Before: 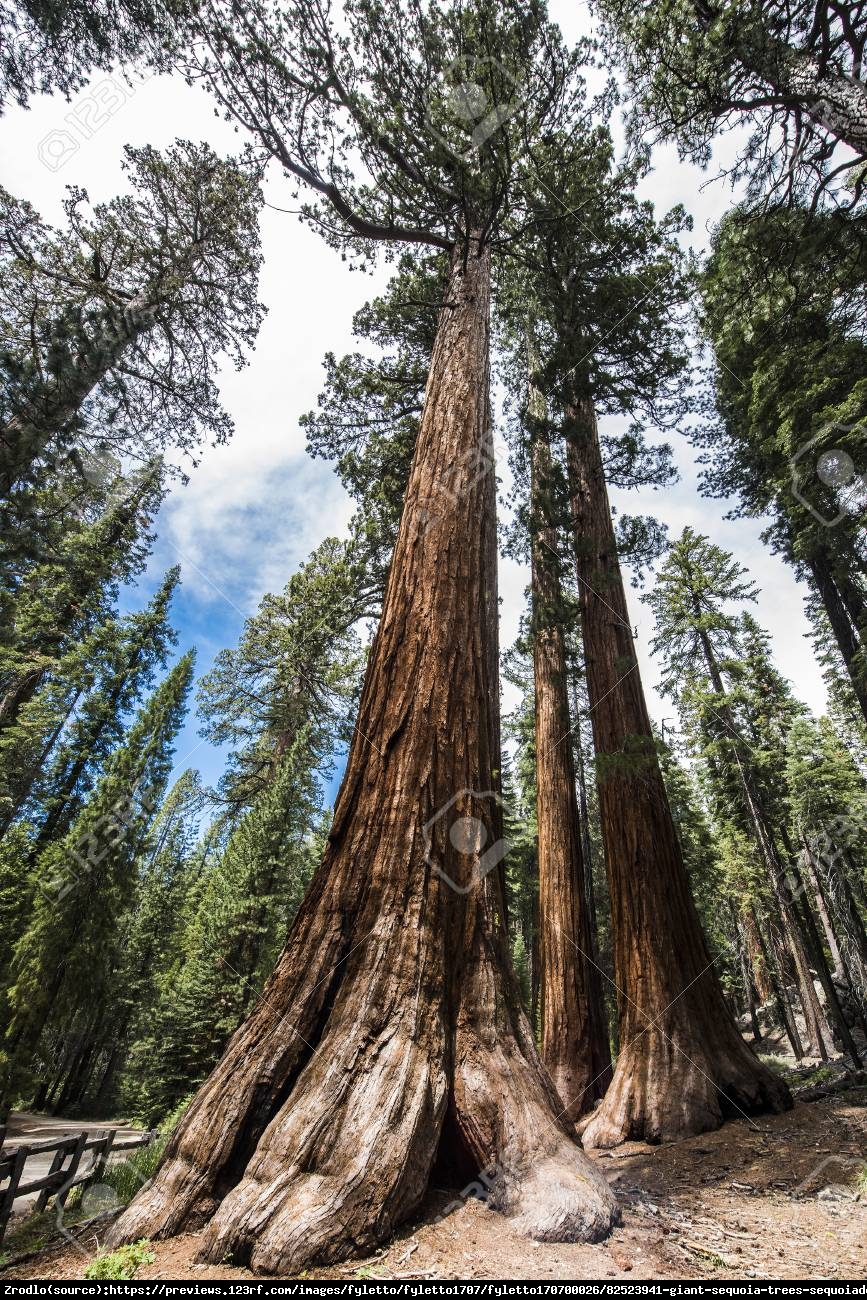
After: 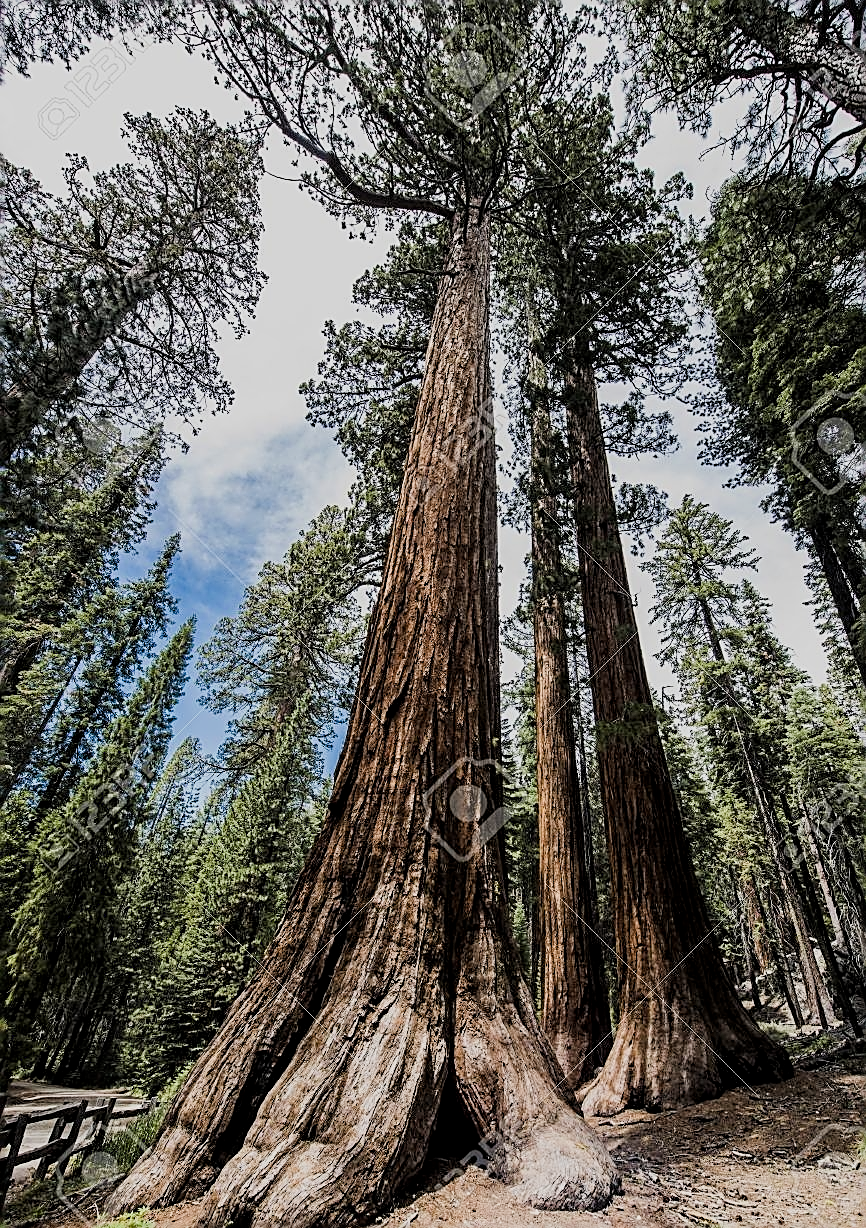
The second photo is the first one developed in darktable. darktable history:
filmic rgb: black relative exposure -7.65 EV, white relative exposure 4.56 EV, hardness 3.61
crop and rotate: top 2.479%, bottom 3.018%
local contrast: highlights 100%, shadows 100%, detail 120%, midtone range 0.2
sharpen: amount 1
